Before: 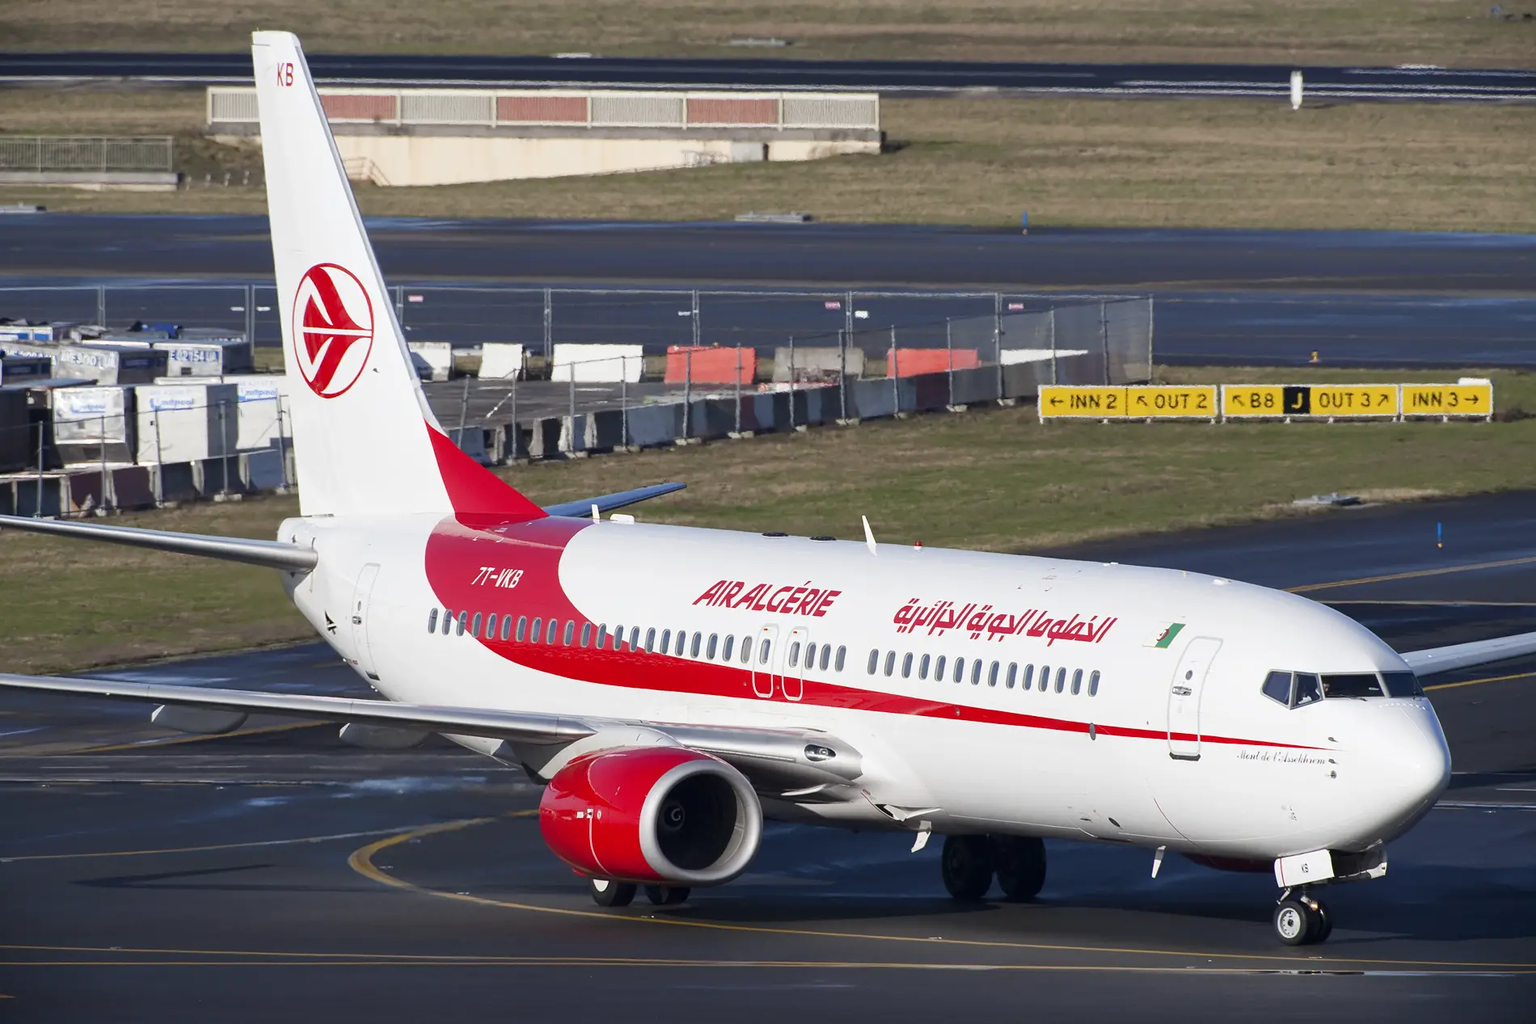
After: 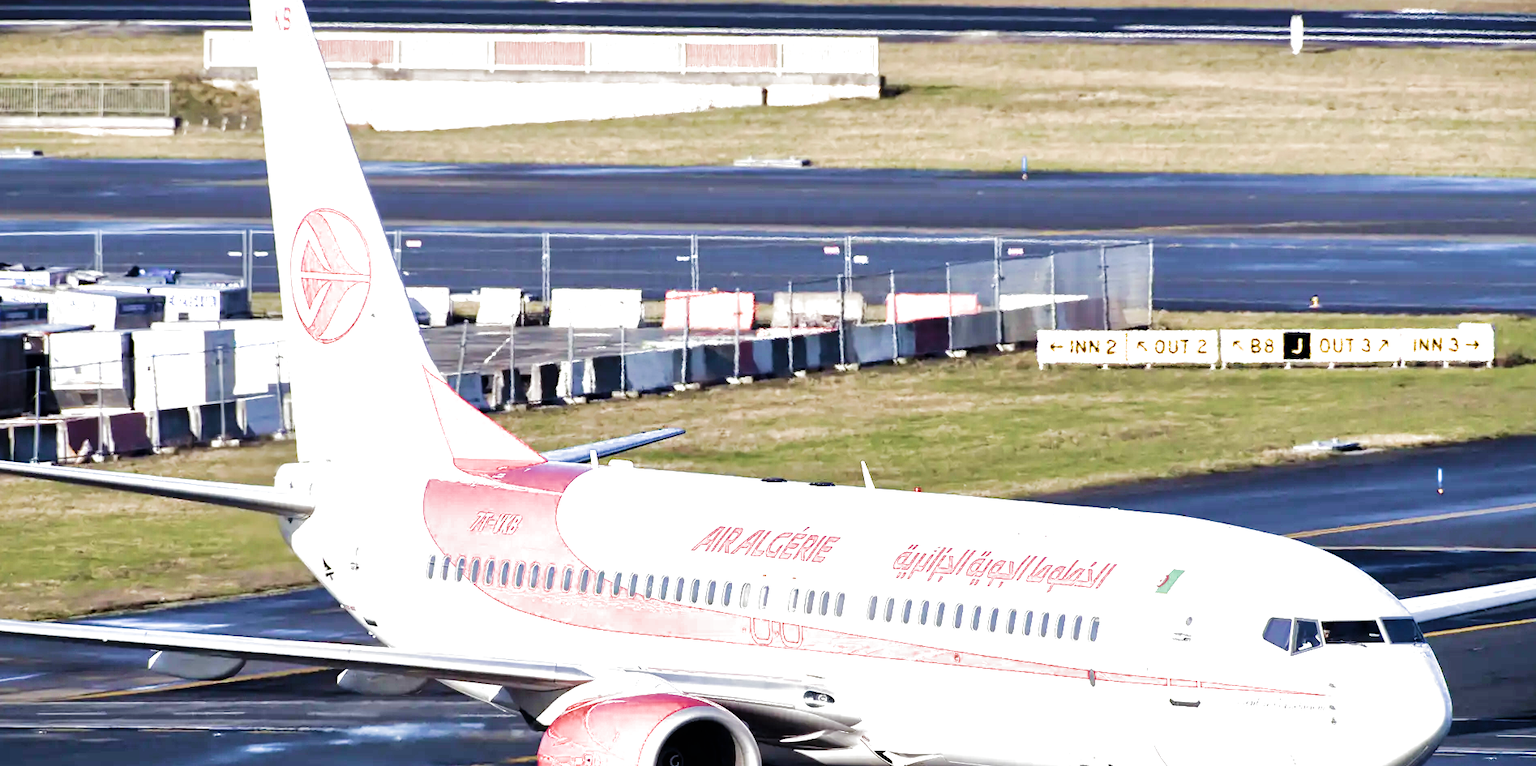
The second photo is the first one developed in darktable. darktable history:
velvia: strength 55.94%
exposure: black level correction 0, exposure 1.095 EV, compensate exposure bias true, compensate highlight preservation false
tone curve: curves: ch0 [(0, 0) (0.003, 0.009) (0.011, 0.013) (0.025, 0.022) (0.044, 0.039) (0.069, 0.055) (0.1, 0.077) (0.136, 0.113) (0.177, 0.158) (0.224, 0.213) (0.277, 0.289) (0.335, 0.367) (0.399, 0.451) (0.468, 0.532) (0.543, 0.615) (0.623, 0.696) (0.709, 0.755) (0.801, 0.818) (0.898, 0.893) (1, 1)], preserve colors none
local contrast: mode bilateral grid, contrast 24, coarseness 61, detail 150%, midtone range 0.2
crop: left 0.22%, top 5.509%, bottom 19.814%
color correction: highlights a* -0.124, highlights b* 0.109
filmic rgb: black relative exposure -8.23 EV, white relative exposure 2.2 EV, target white luminance 99.931%, hardness 7.04, latitude 74.41%, contrast 1.321, highlights saturation mix -2.66%, shadows ↔ highlights balance 30.84%, color science v5 (2021), contrast in shadows safe, contrast in highlights safe
